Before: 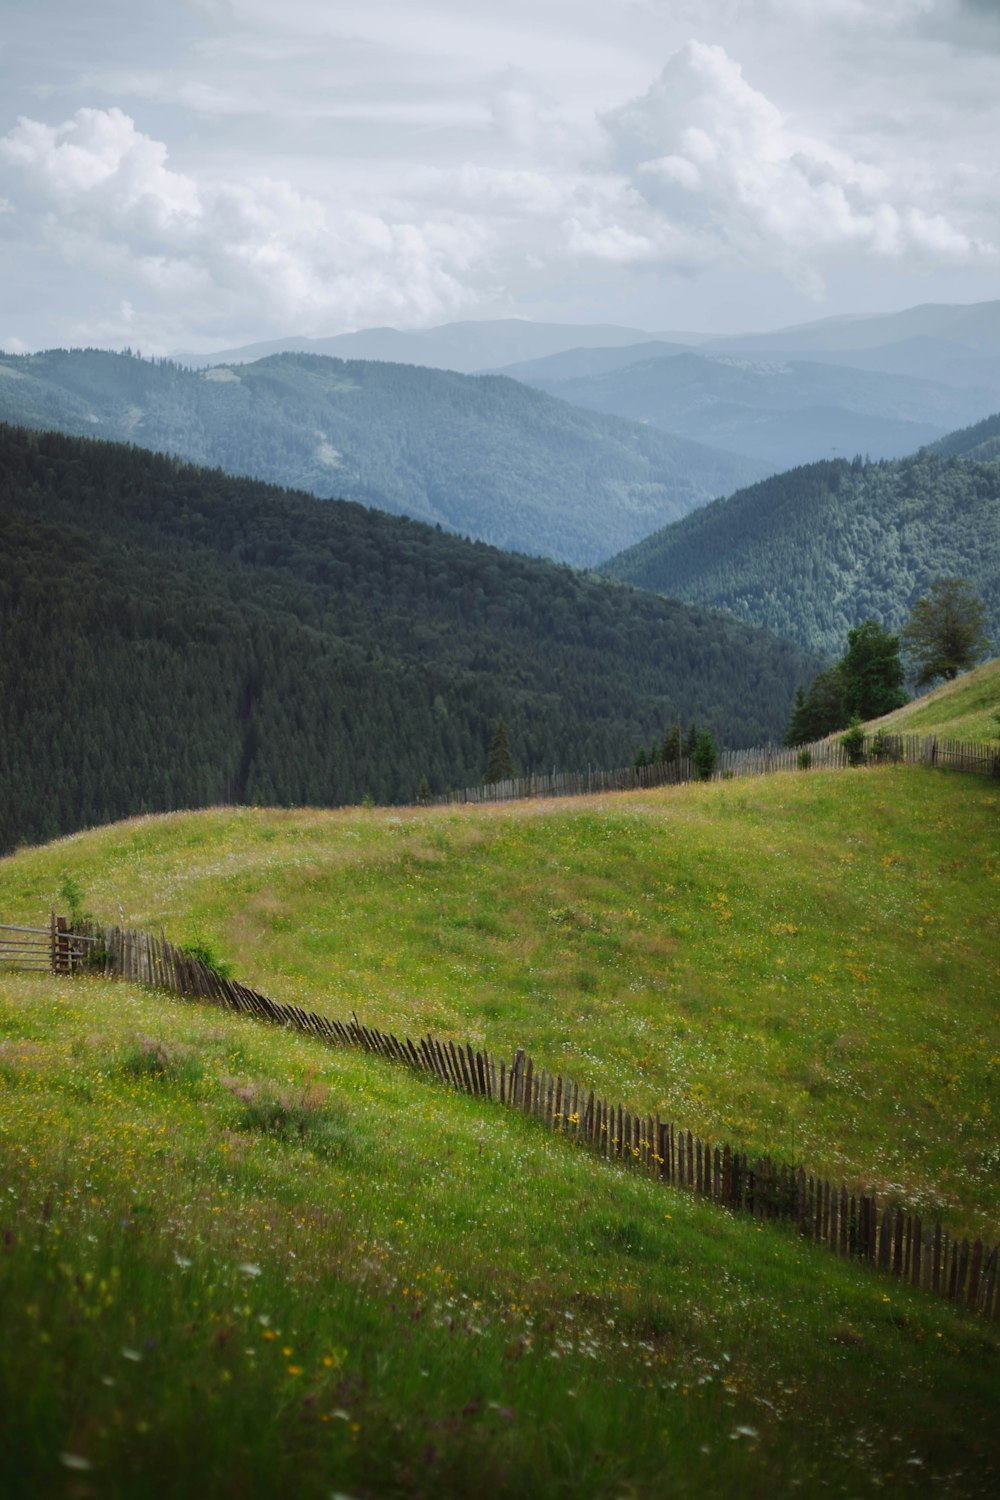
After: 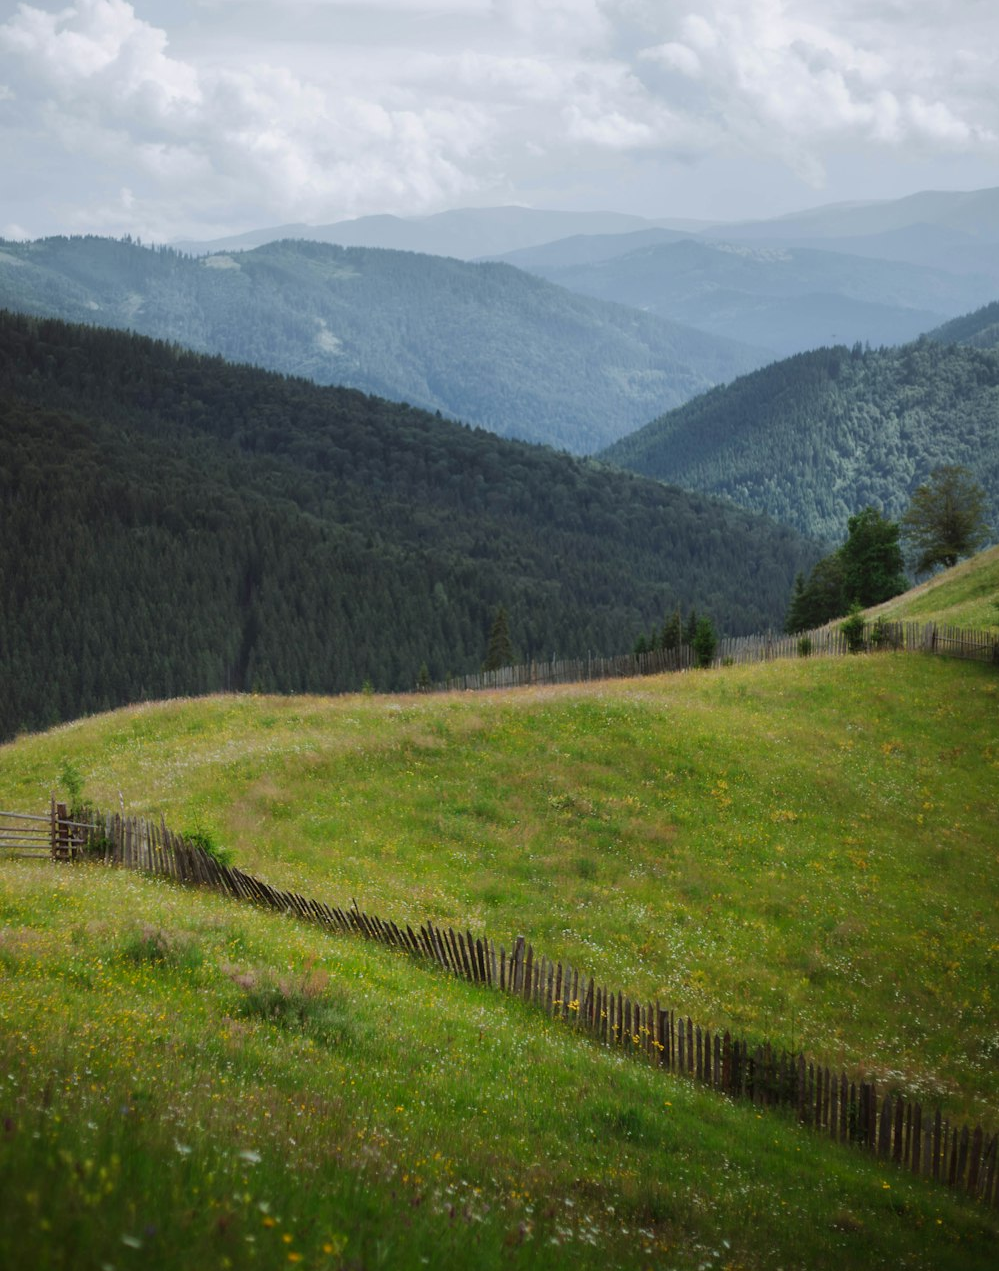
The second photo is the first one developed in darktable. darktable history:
crop: top 7.57%, bottom 7.635%
